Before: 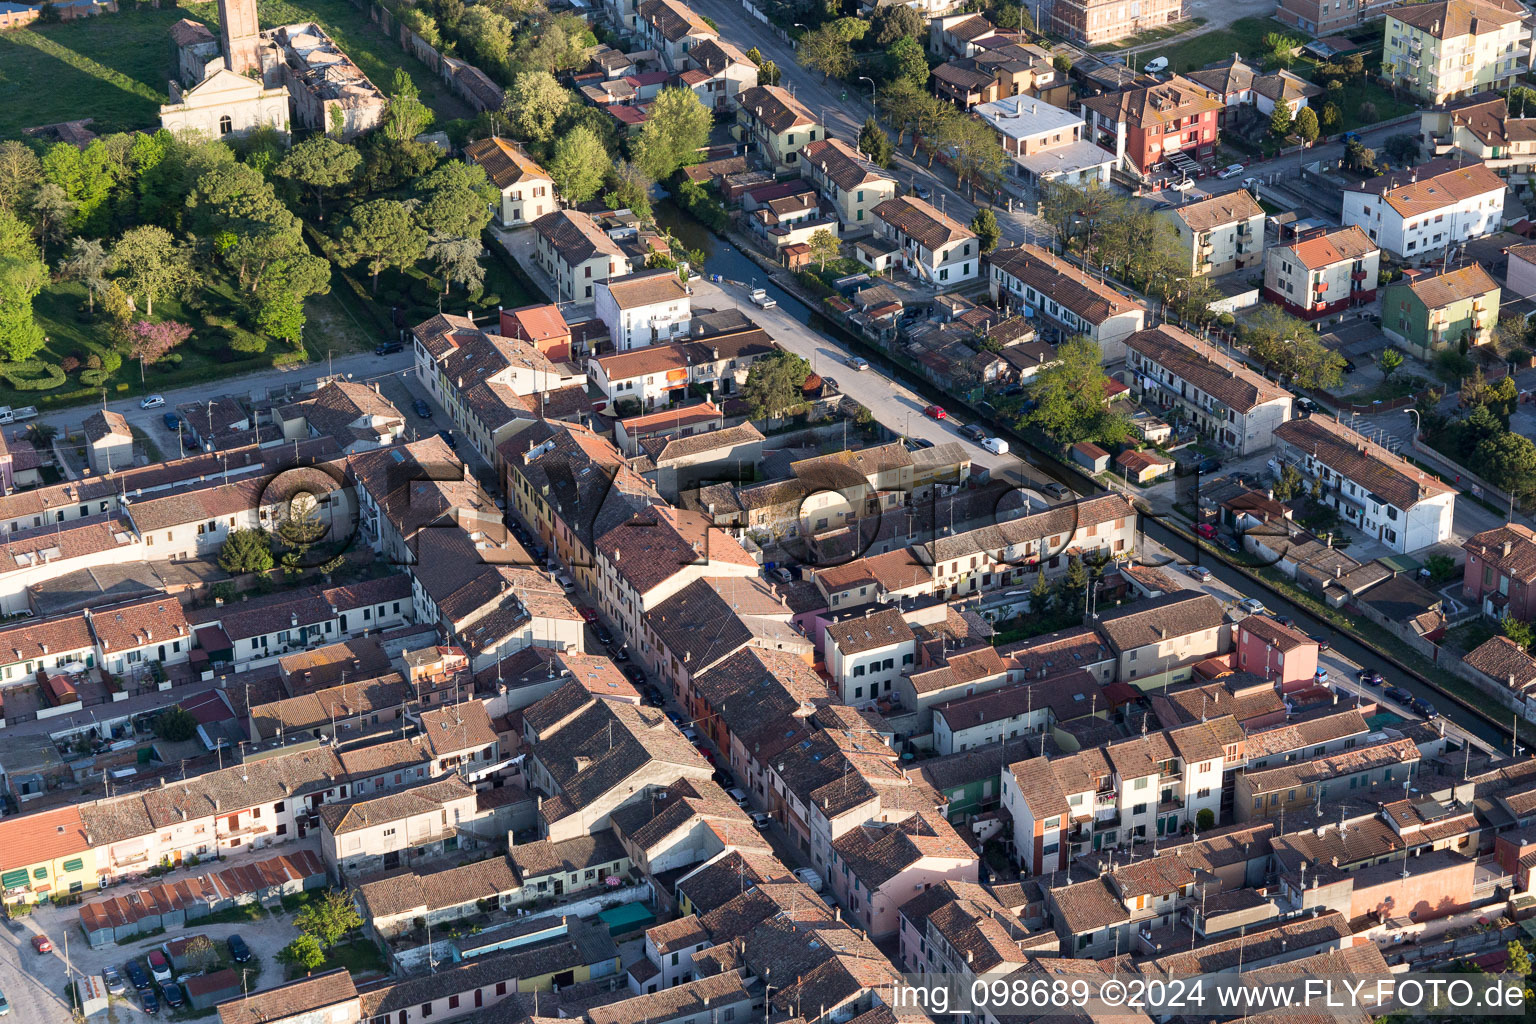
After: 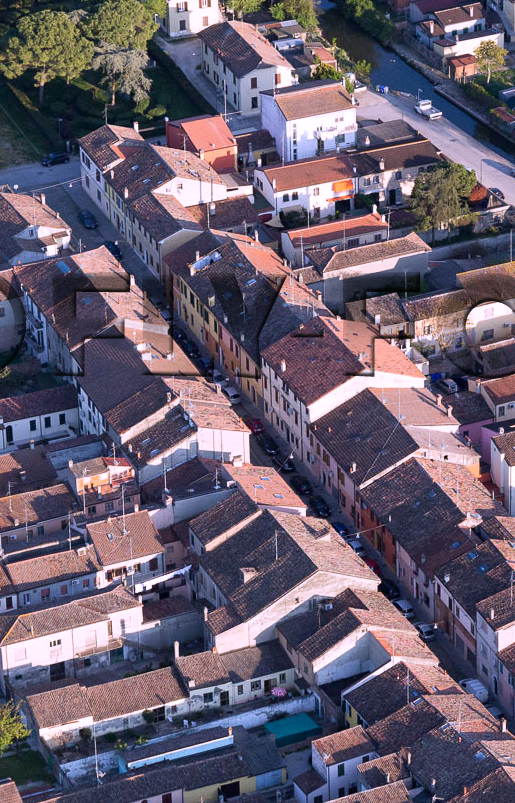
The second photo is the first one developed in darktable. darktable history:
crop and rotate: left 21.77%, top 18.528%, right 44.676%, bottom 2.997%
white balance: red 1.042, blue 1.17
contrast equalizer: y [[0.5 ×6], [0.5 ×6], [0.5, 0.5, 0.501, 0.545, 0.707, 0.863], [0 ×6], [0 ×6]]
